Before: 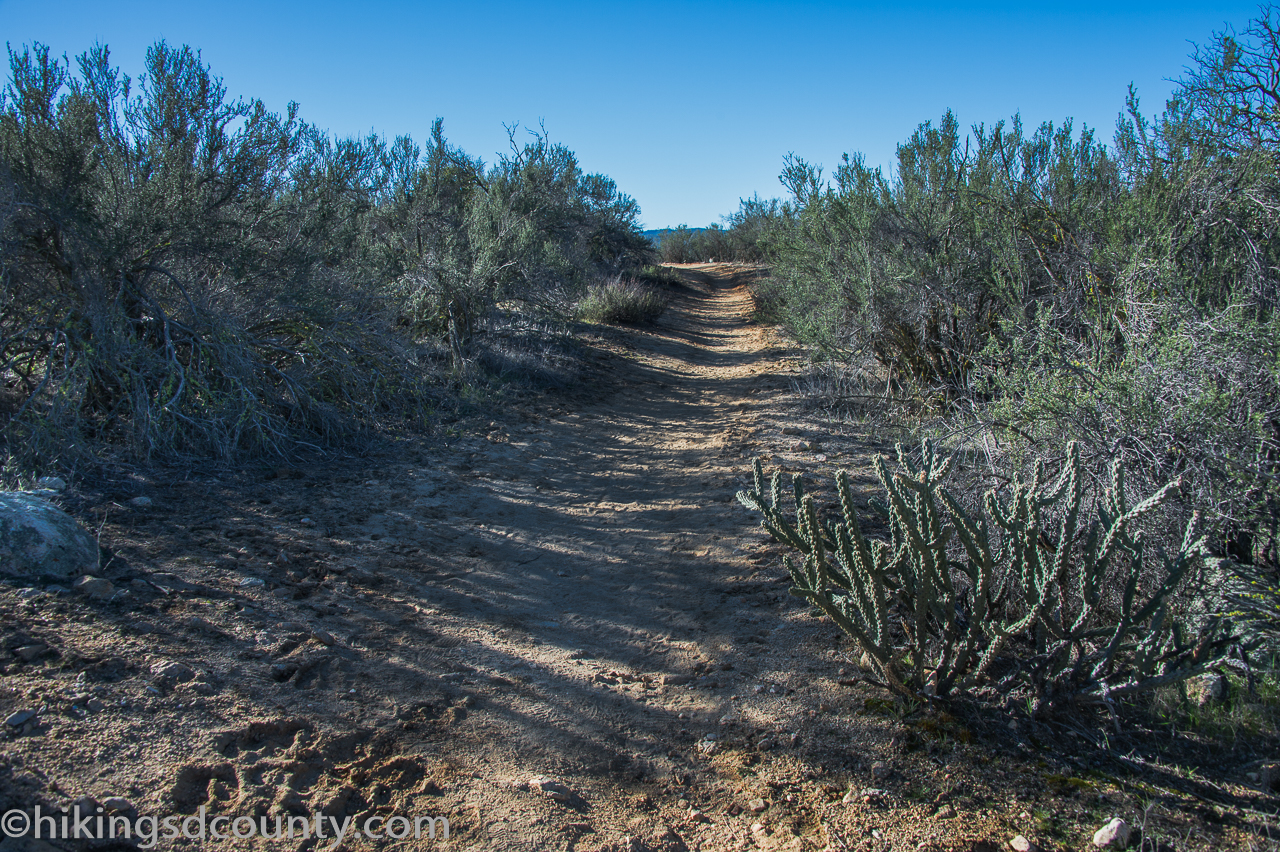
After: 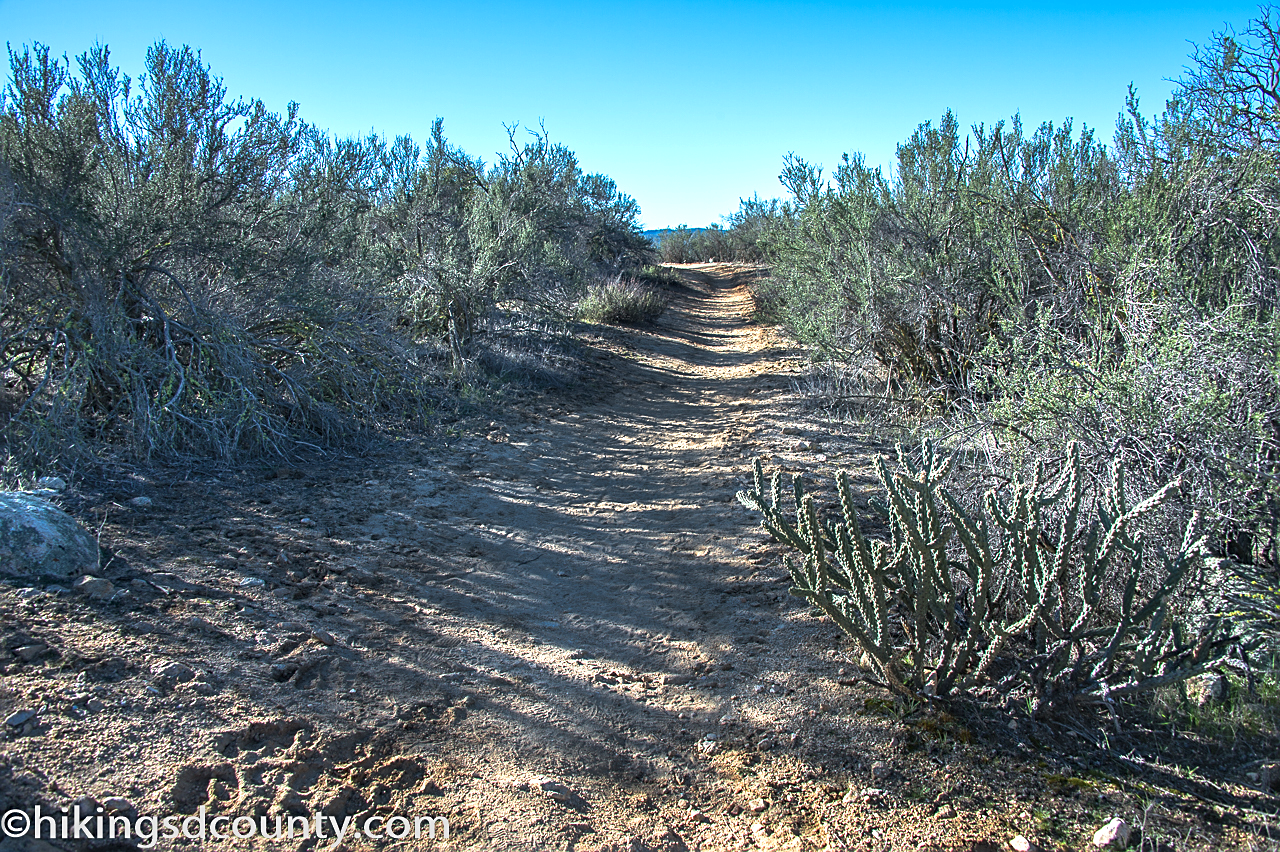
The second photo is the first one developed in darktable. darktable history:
sharpen: on, module defaults
exposure: black level correction 0, exposure 0.889 EV, compensate highlight preservation false
